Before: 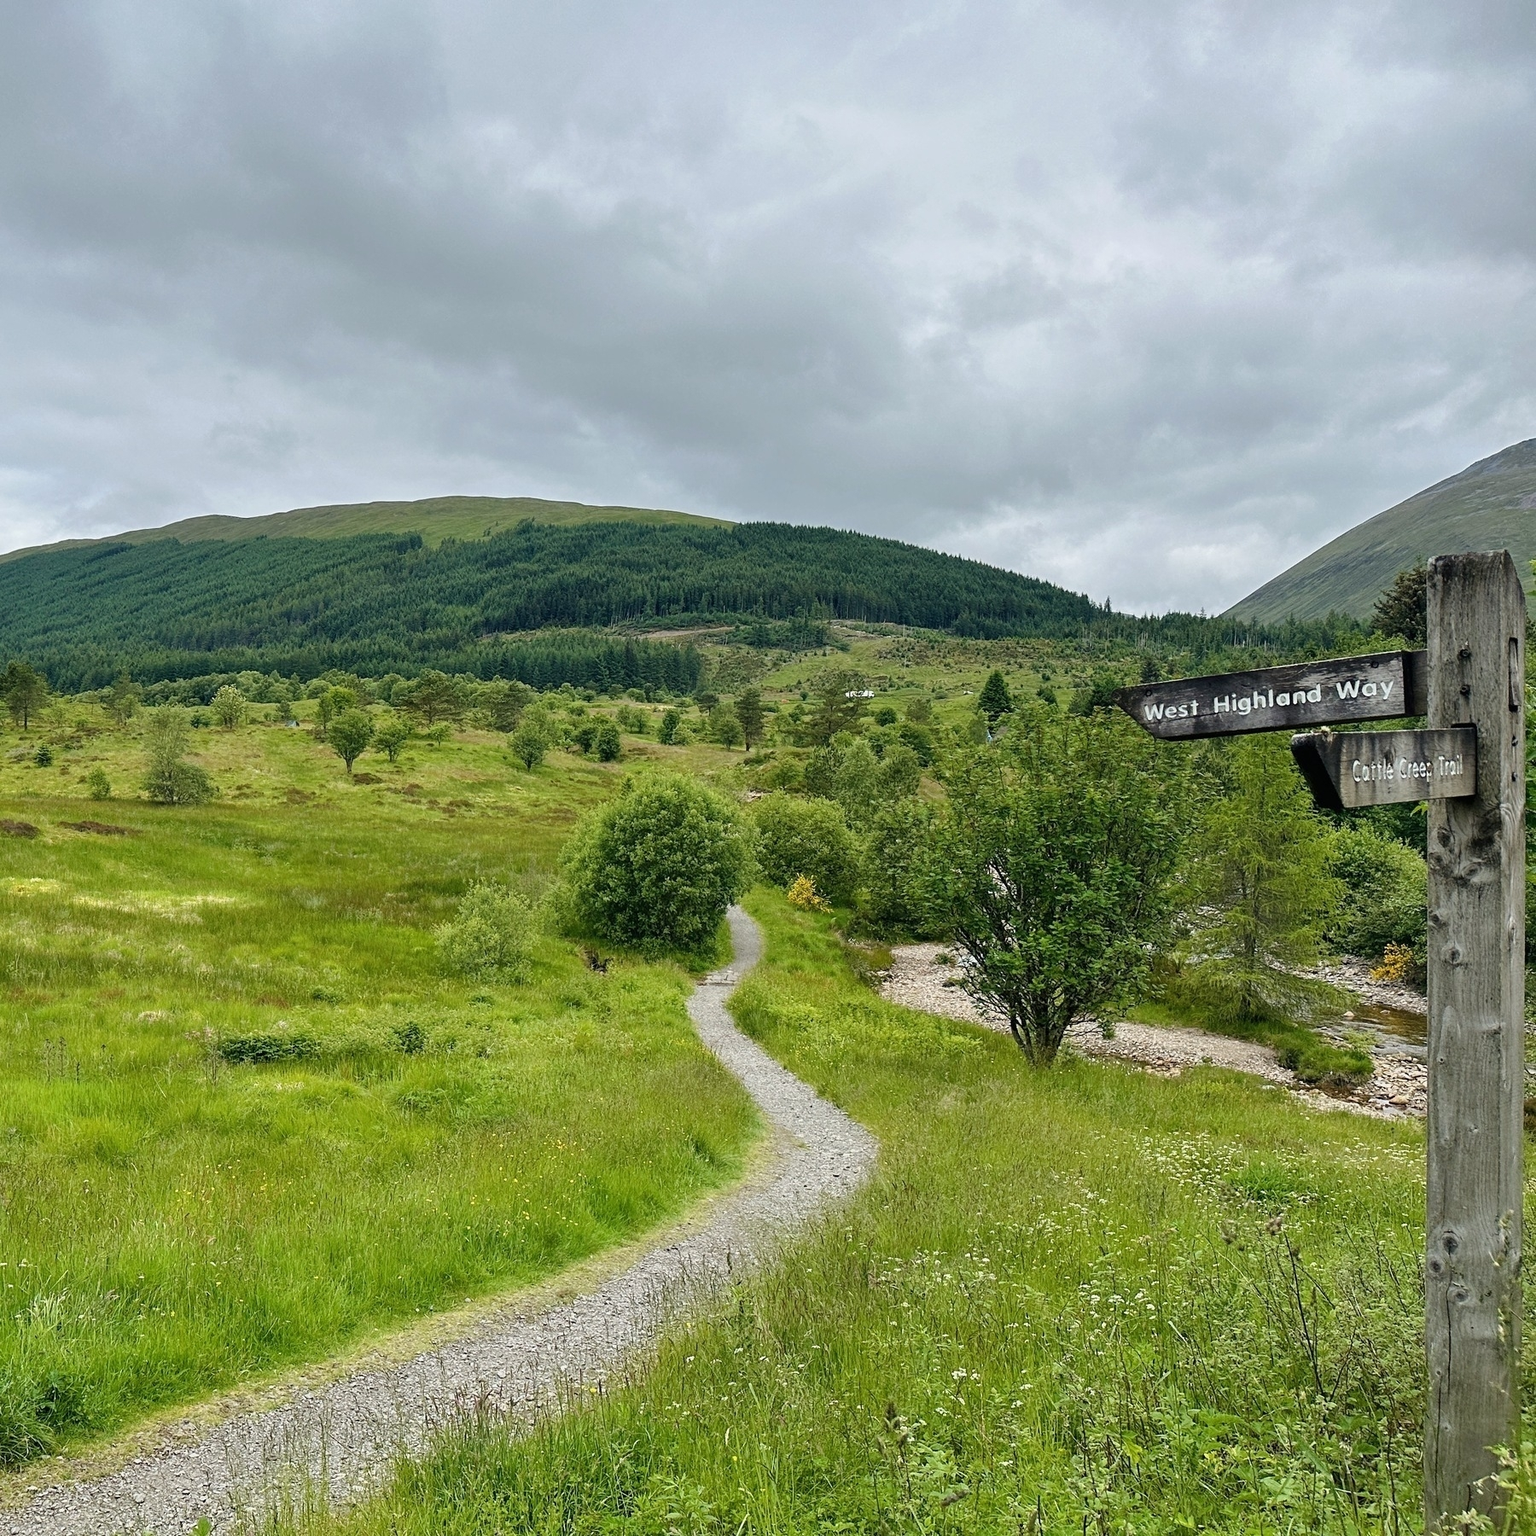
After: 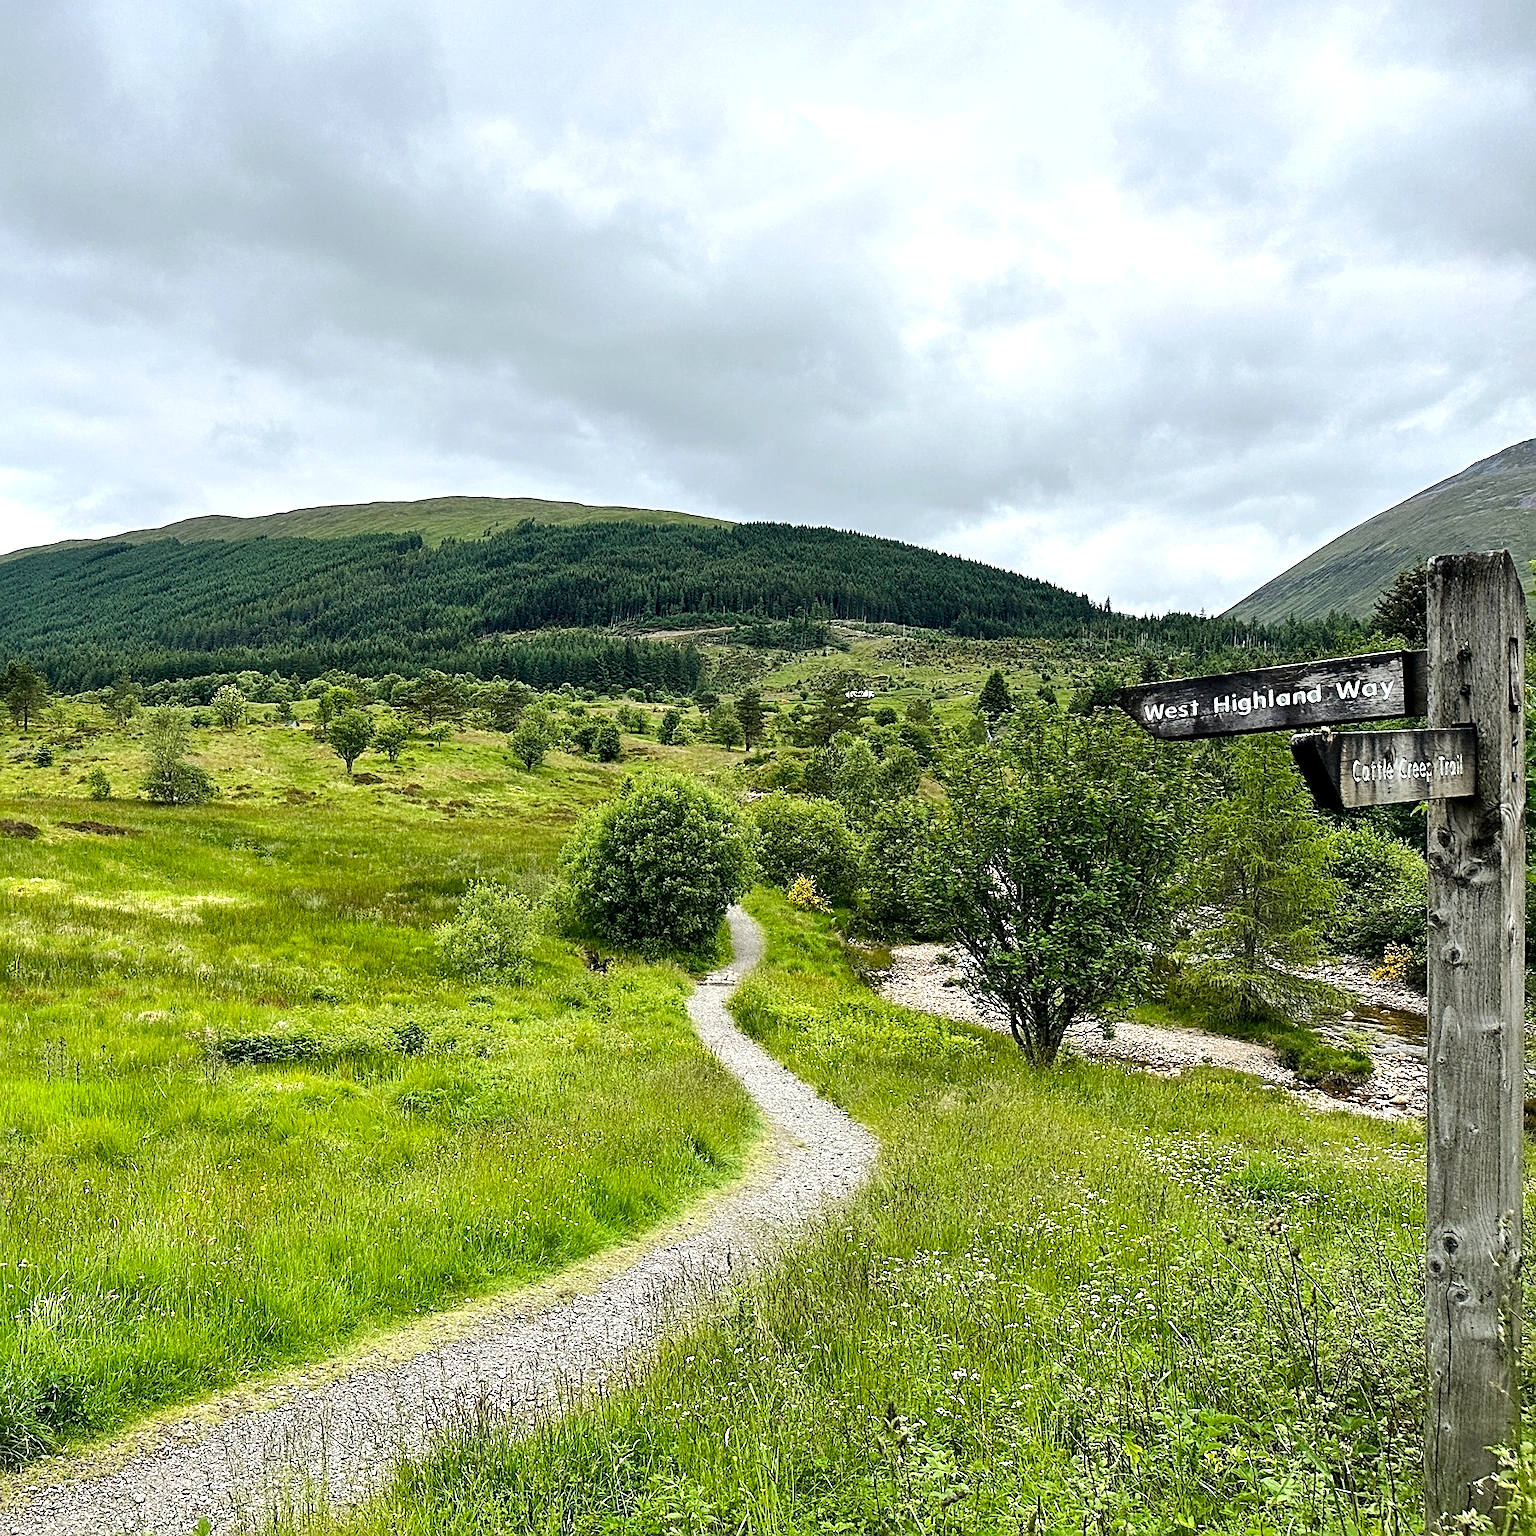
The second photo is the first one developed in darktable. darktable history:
tone equalizer: -8 EV -0.721 EV, -7 EV -0.725 EV, -6 EV -0.6 EV, -5 EV -0.362 EV, -3 EV 0.389 EV, -2 EV 0.6 EV, -1 EV 0.675 EV, +0 EV 0.76 EV, edges refinement/feathering 500, mask exposure compensation -1.57 EV, preserve details no
sharpen: on, module defaults
